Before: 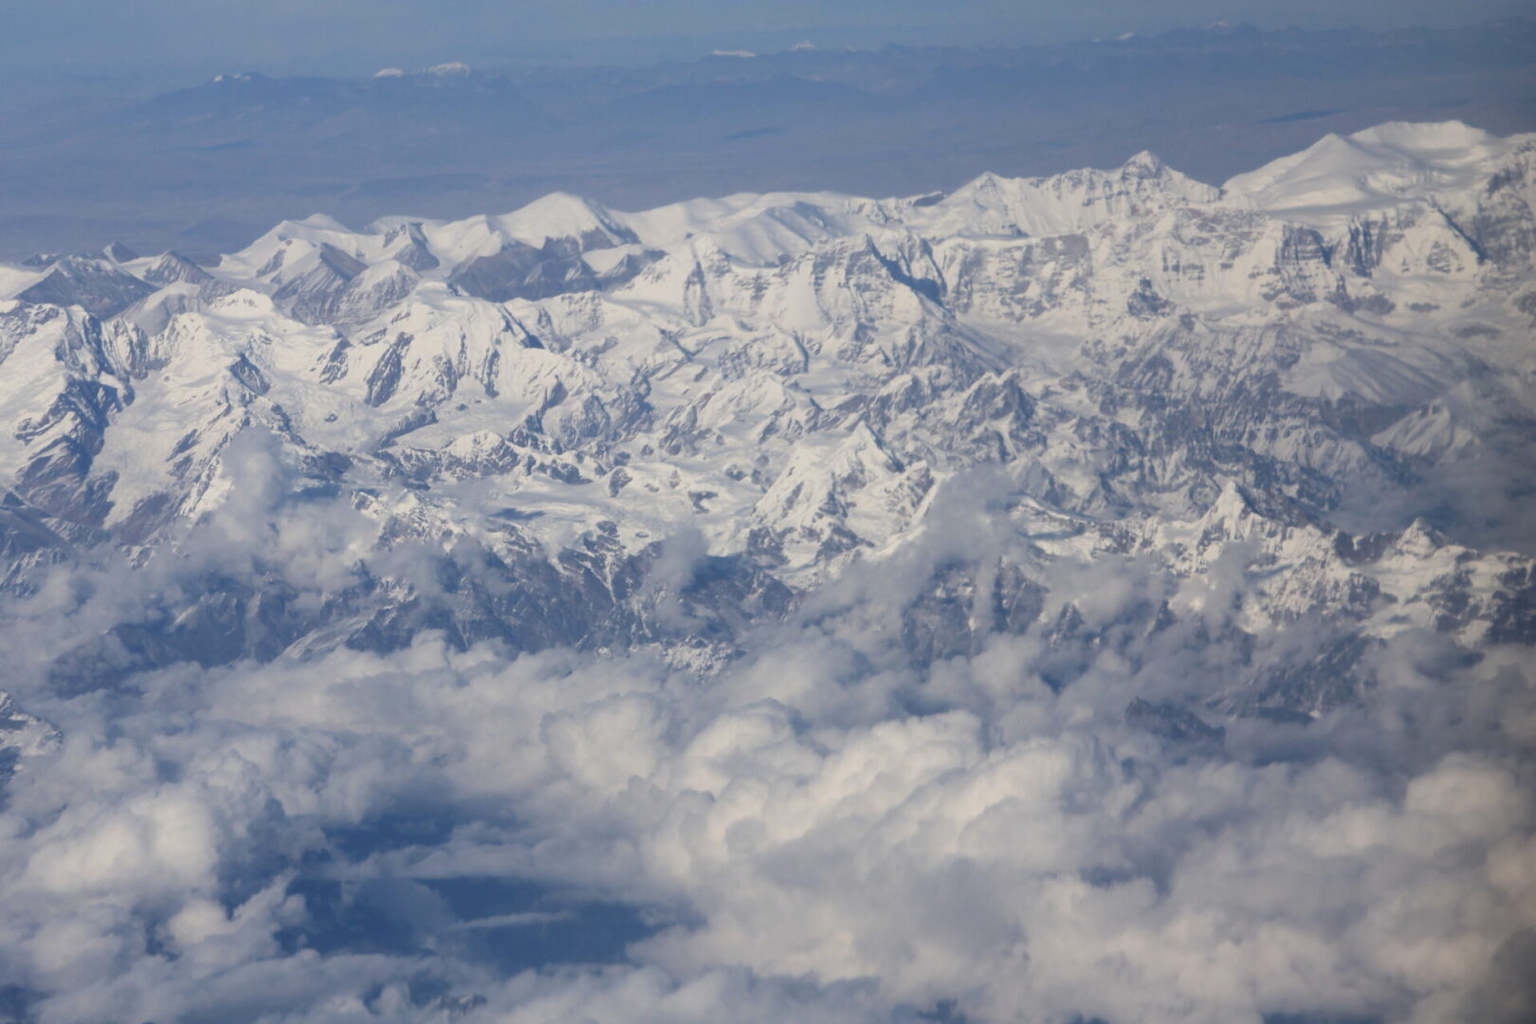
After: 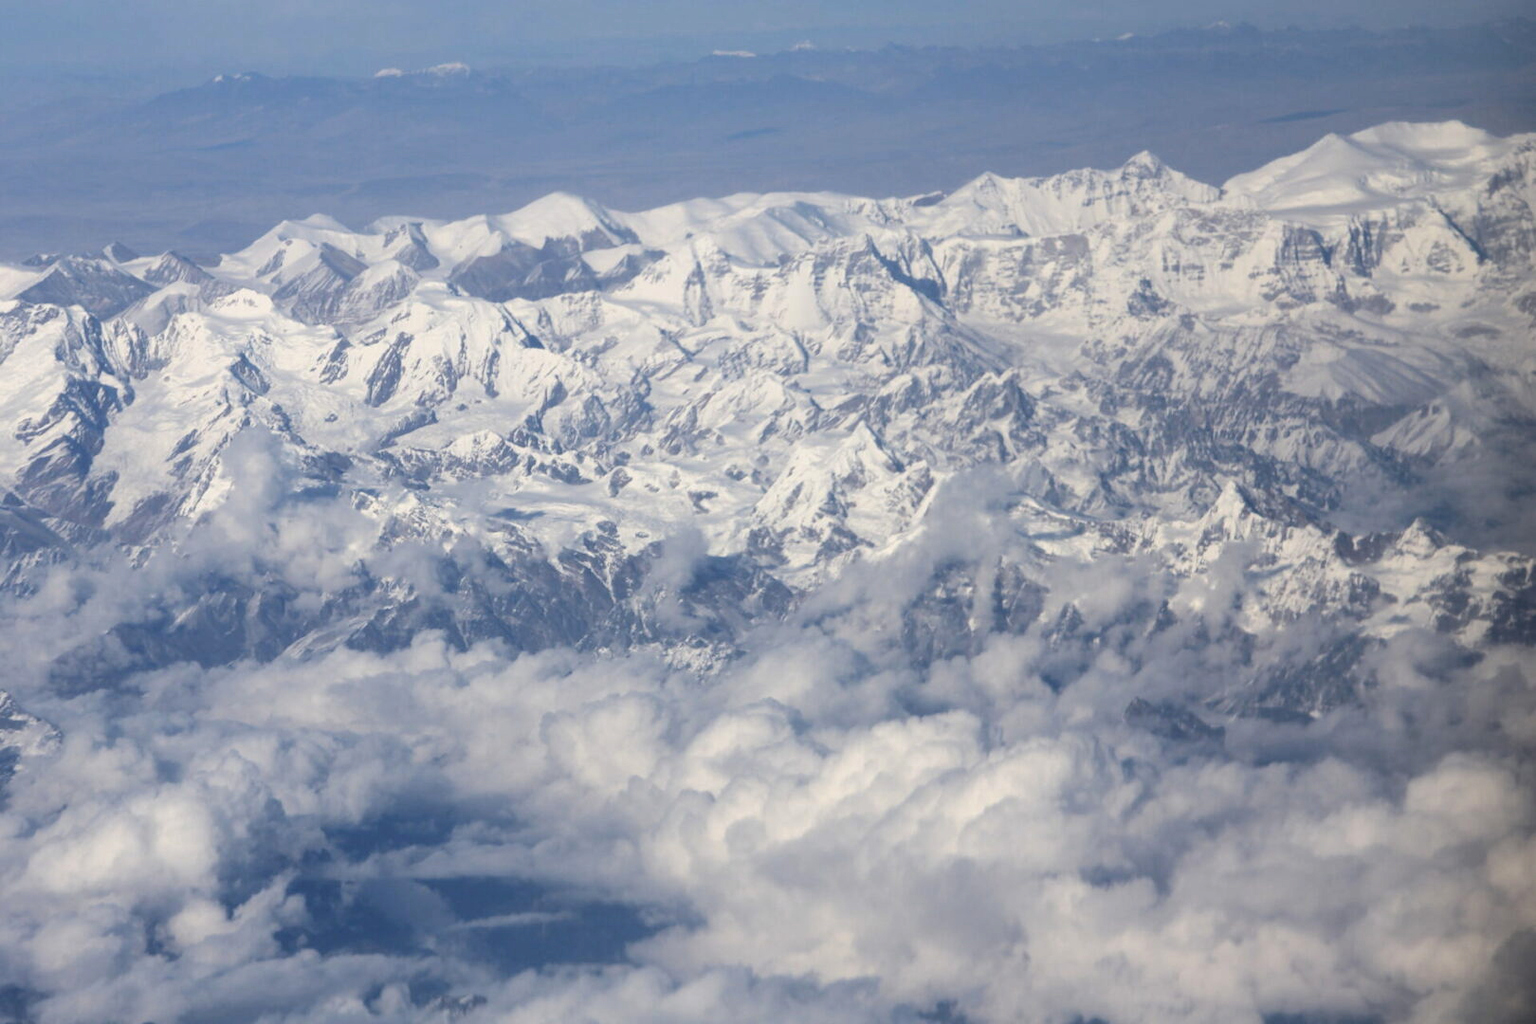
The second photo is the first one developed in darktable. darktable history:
tone equalizer: -8 EV -0.389 EV, -7 EV -0.375 EV, -6 EV -0.373 EV, -5 EV -0.212 EV, -3 EV 0.241 EV, -2 EV 0.307 EV, -1 EV 0.404 EV, +0 EV 0.444 EV, edges refinement/feathering 500, mask exposure compensation -1.57 EV, preserve details no
